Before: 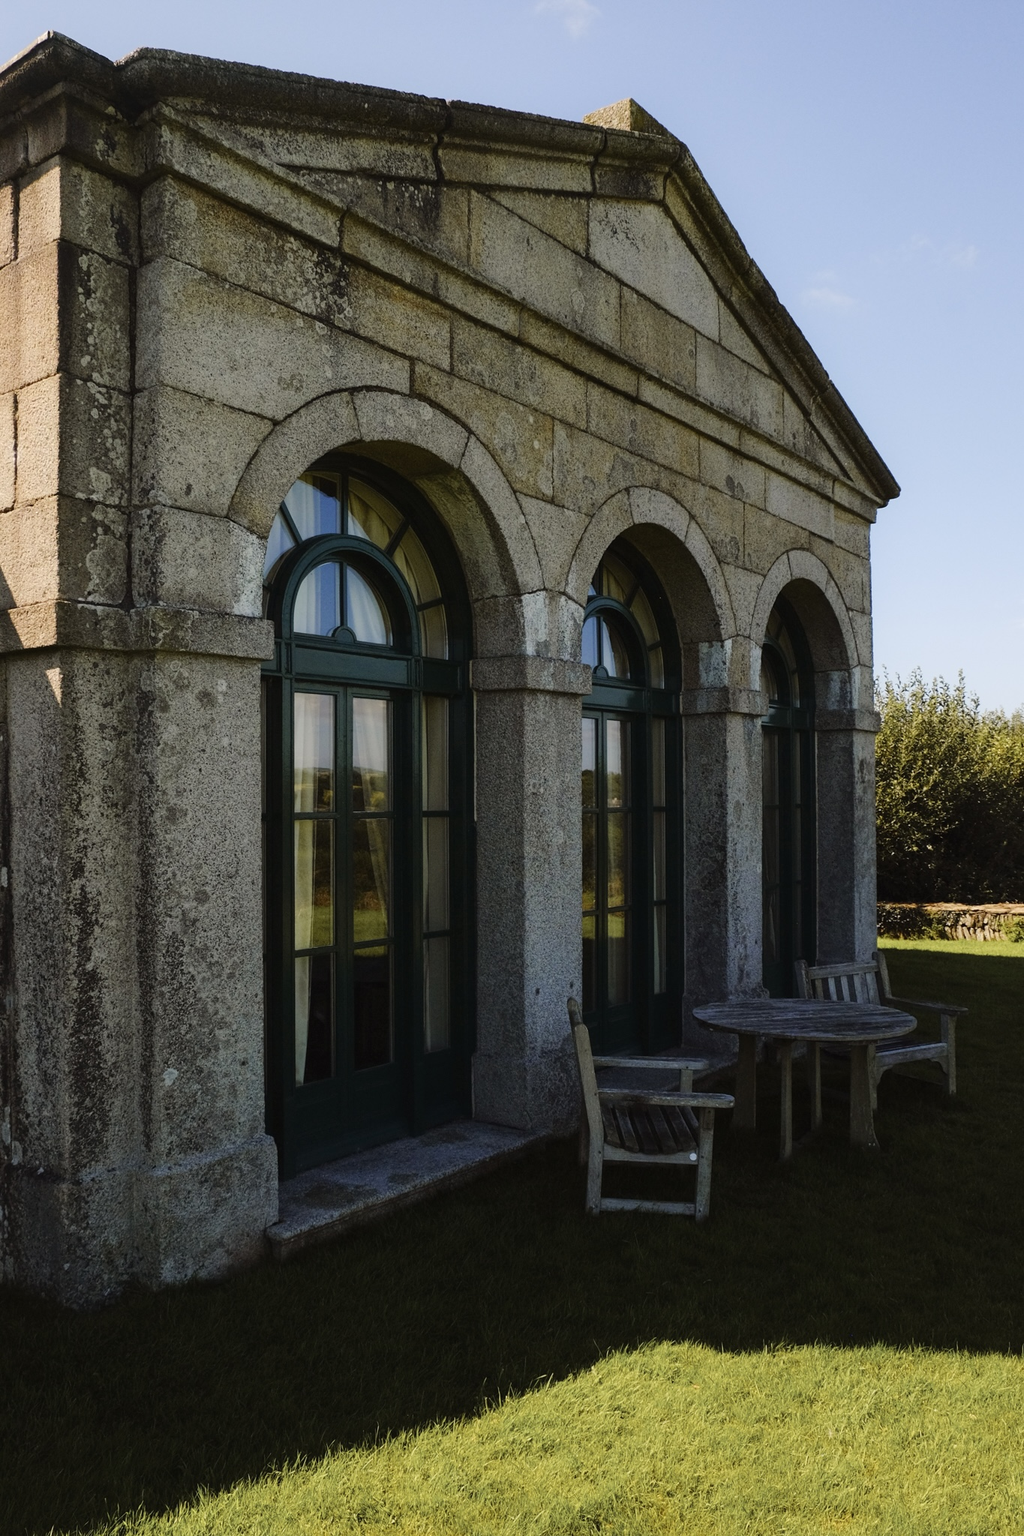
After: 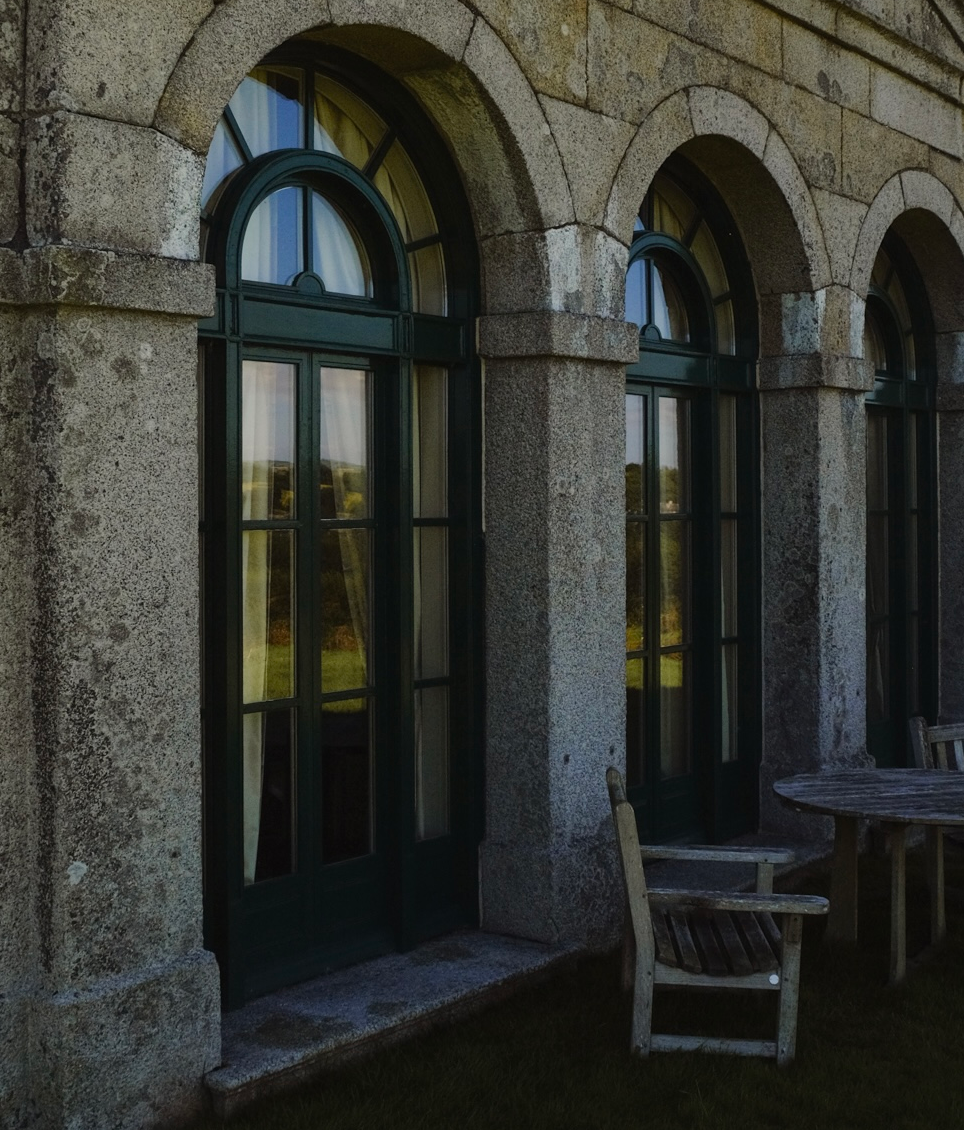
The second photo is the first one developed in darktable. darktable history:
crop: left 11.021%, top 27.537%, right 18.322%, bottom 17.242%
